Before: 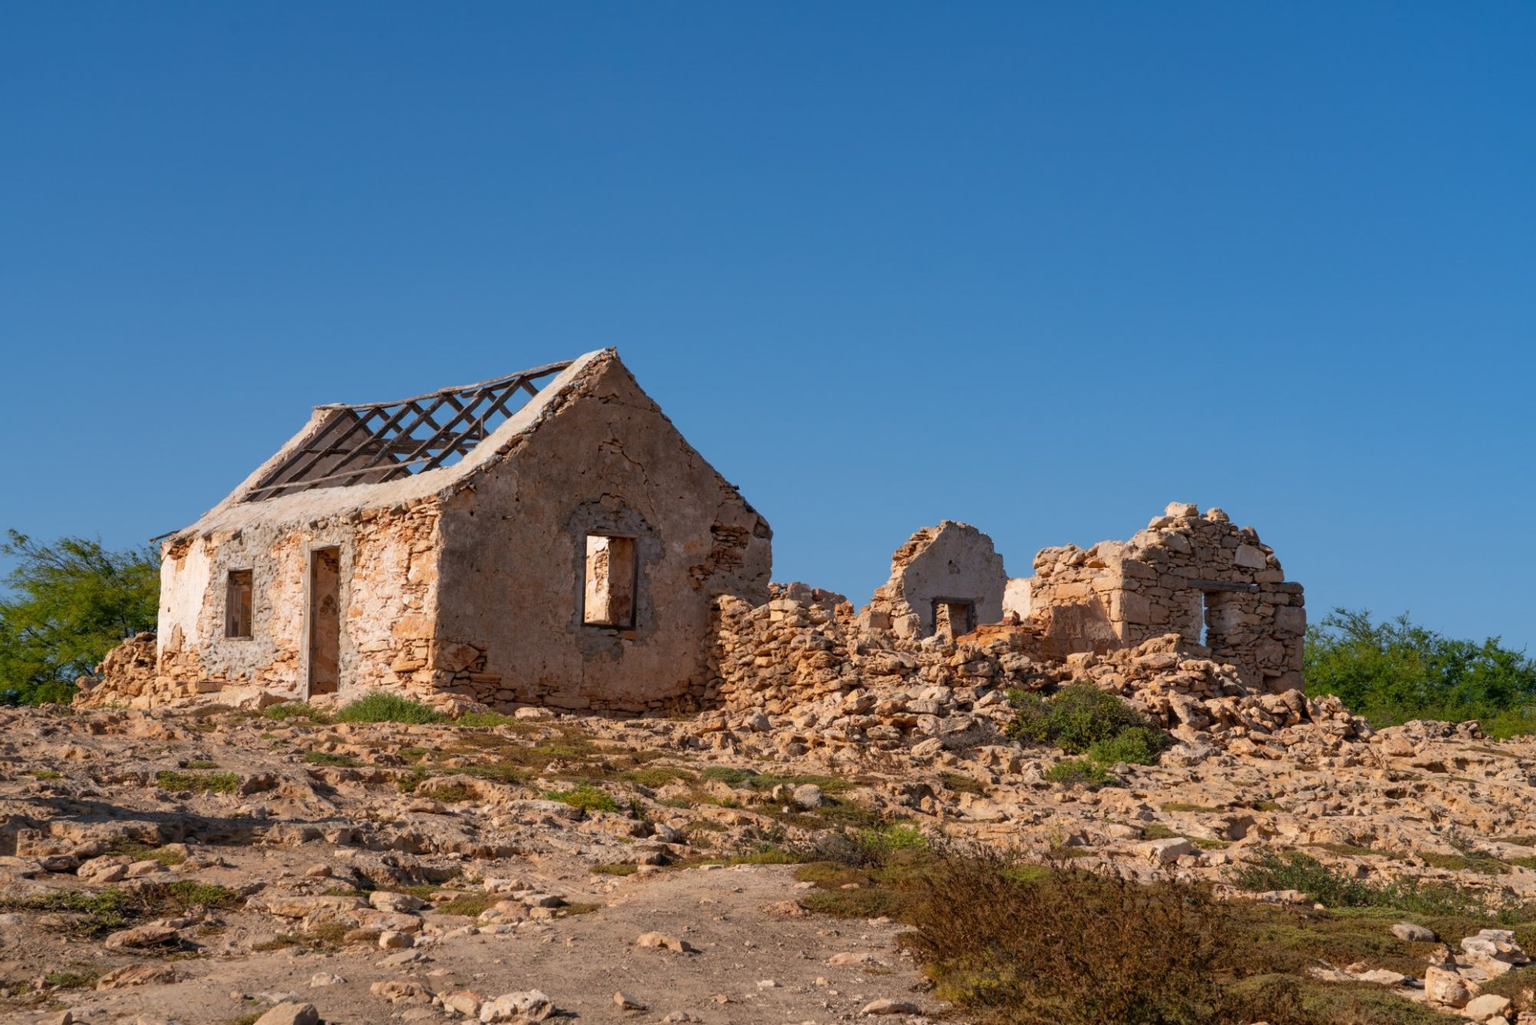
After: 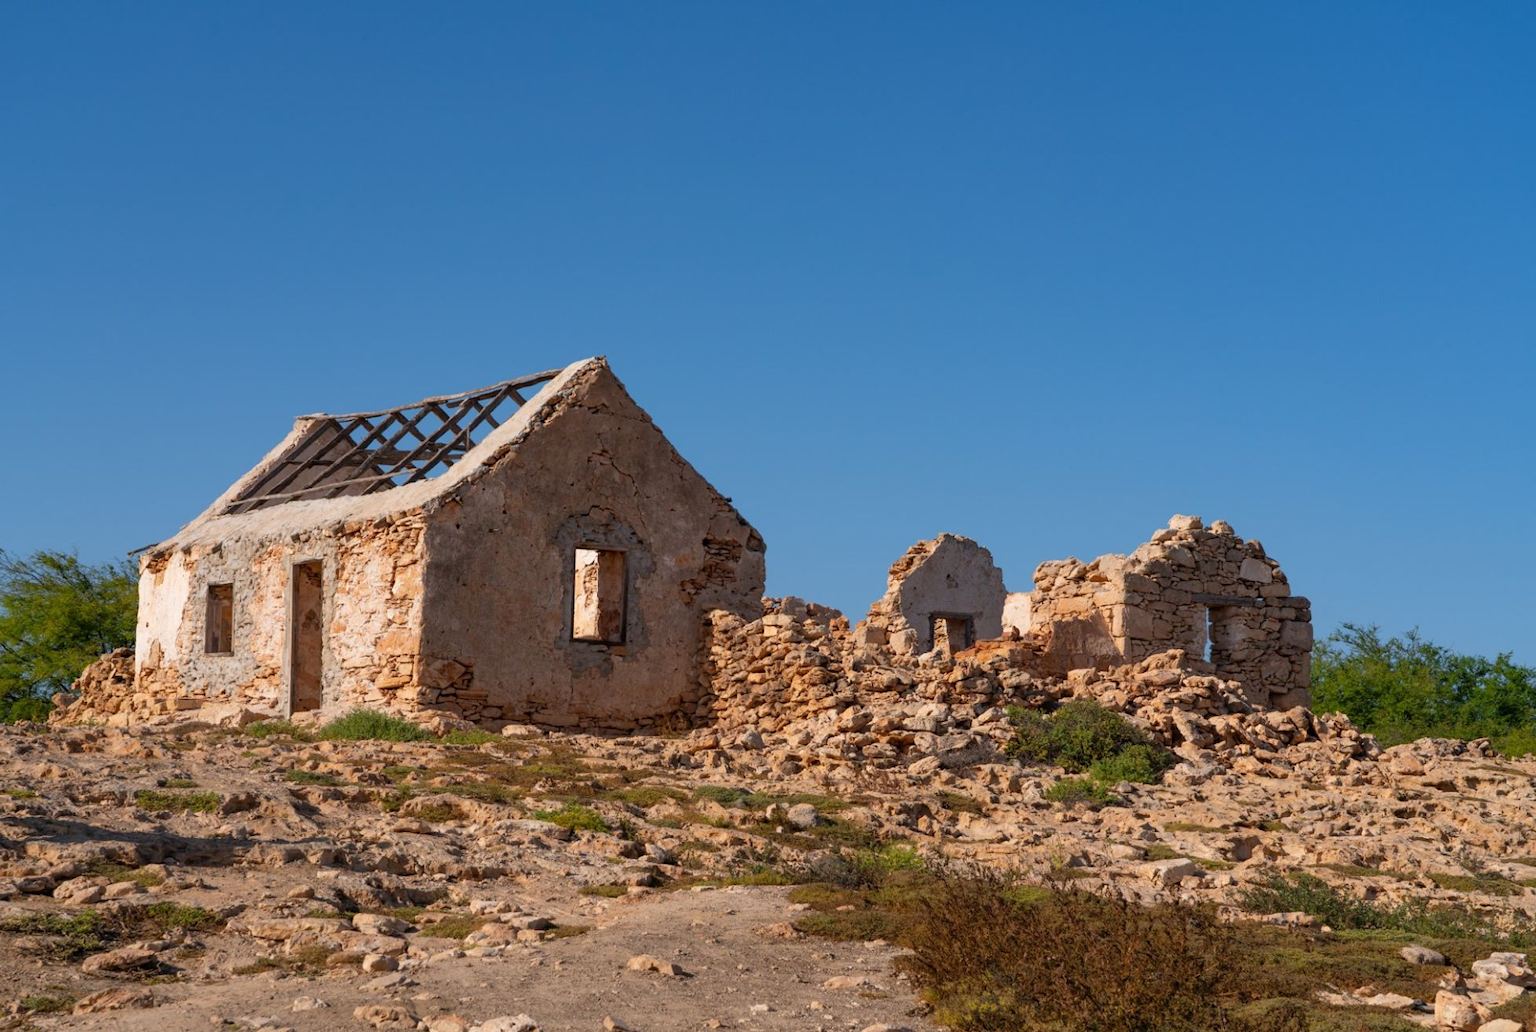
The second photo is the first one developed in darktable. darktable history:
crop and rotate: left 1.667%, right 0.744%, bottom 1.709%
